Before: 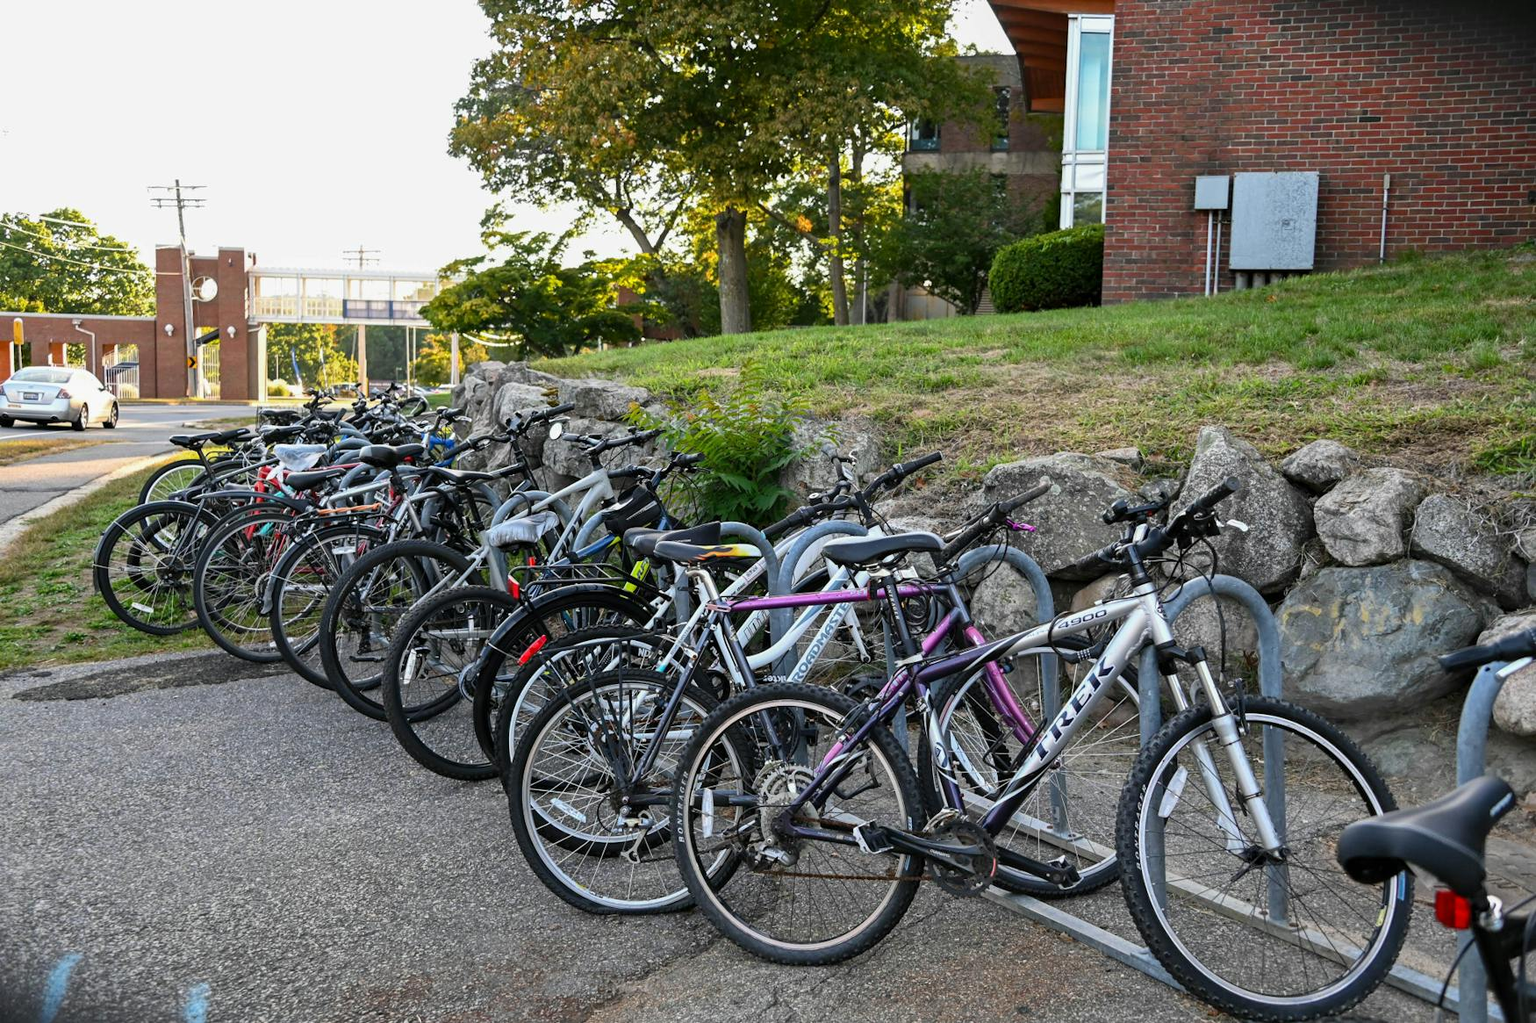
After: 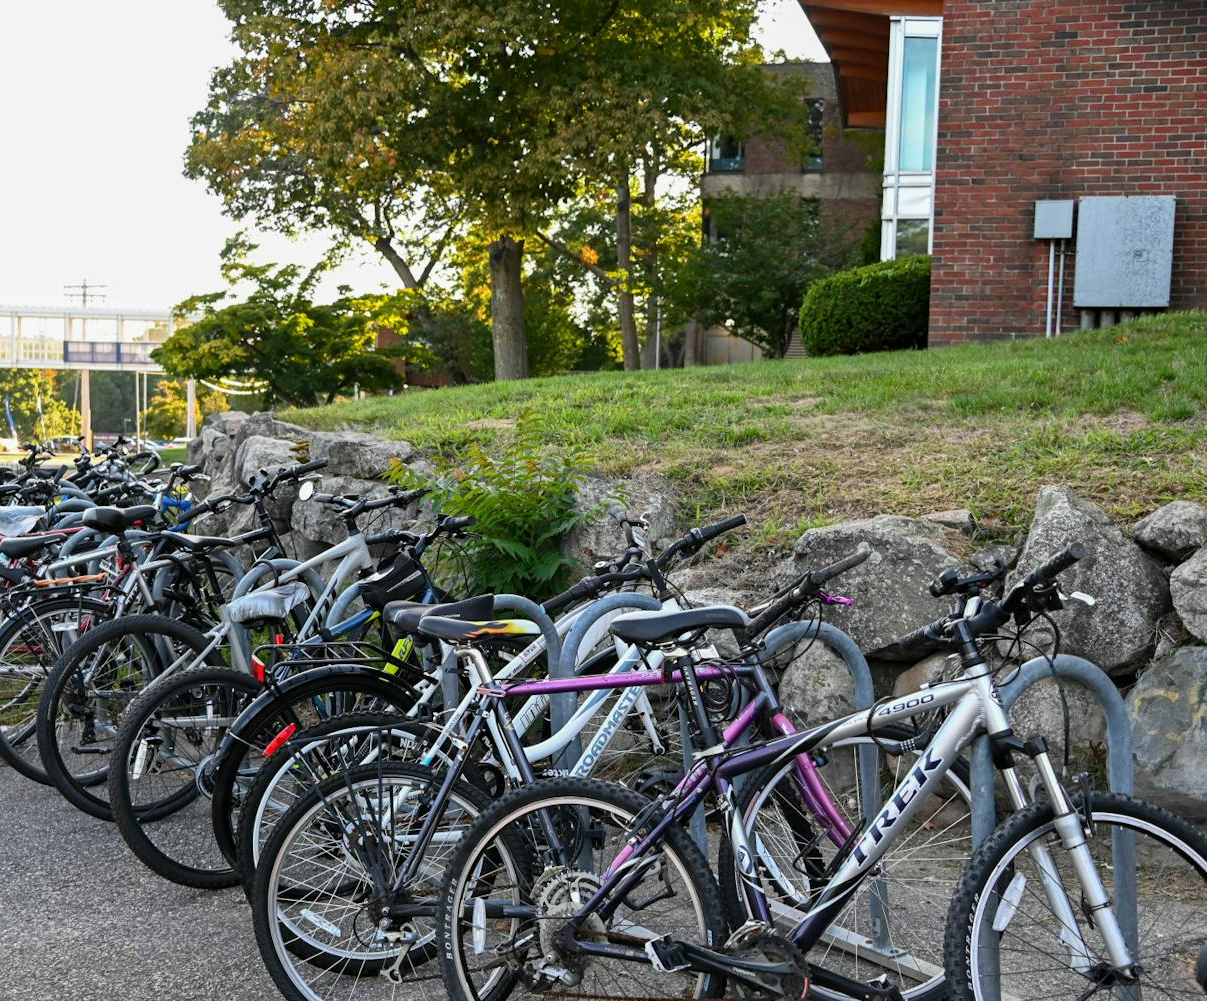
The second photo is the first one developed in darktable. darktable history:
tone equalizer: -8 EV 0.06 EV
crop: left 18.726%, right 12.286%, bottom 14.049%
